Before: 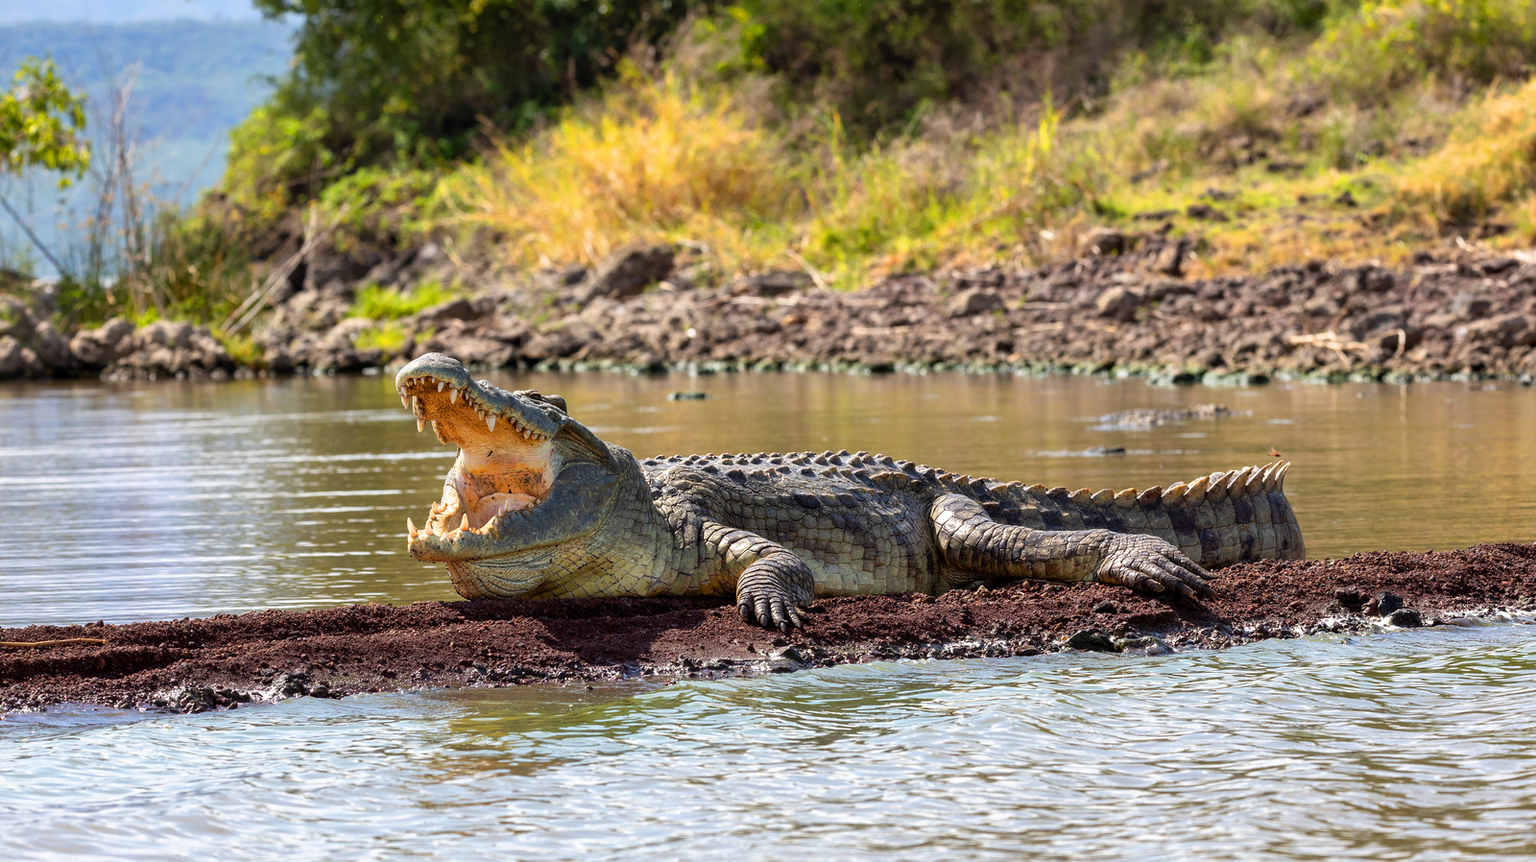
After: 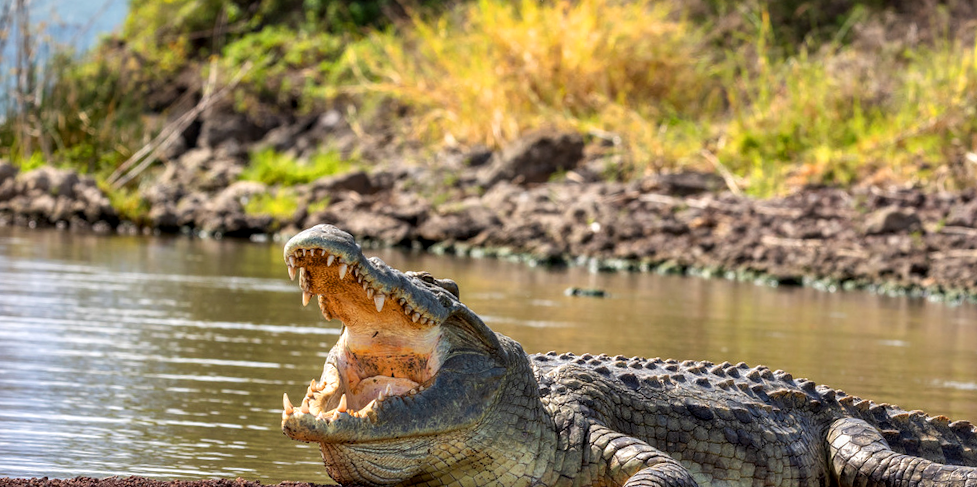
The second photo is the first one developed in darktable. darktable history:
crop and rotate: angle -4.99°, left 2.122%, top 6.945%, right 27.566%, bottom 30.519%
local contrast: on, module defaults
